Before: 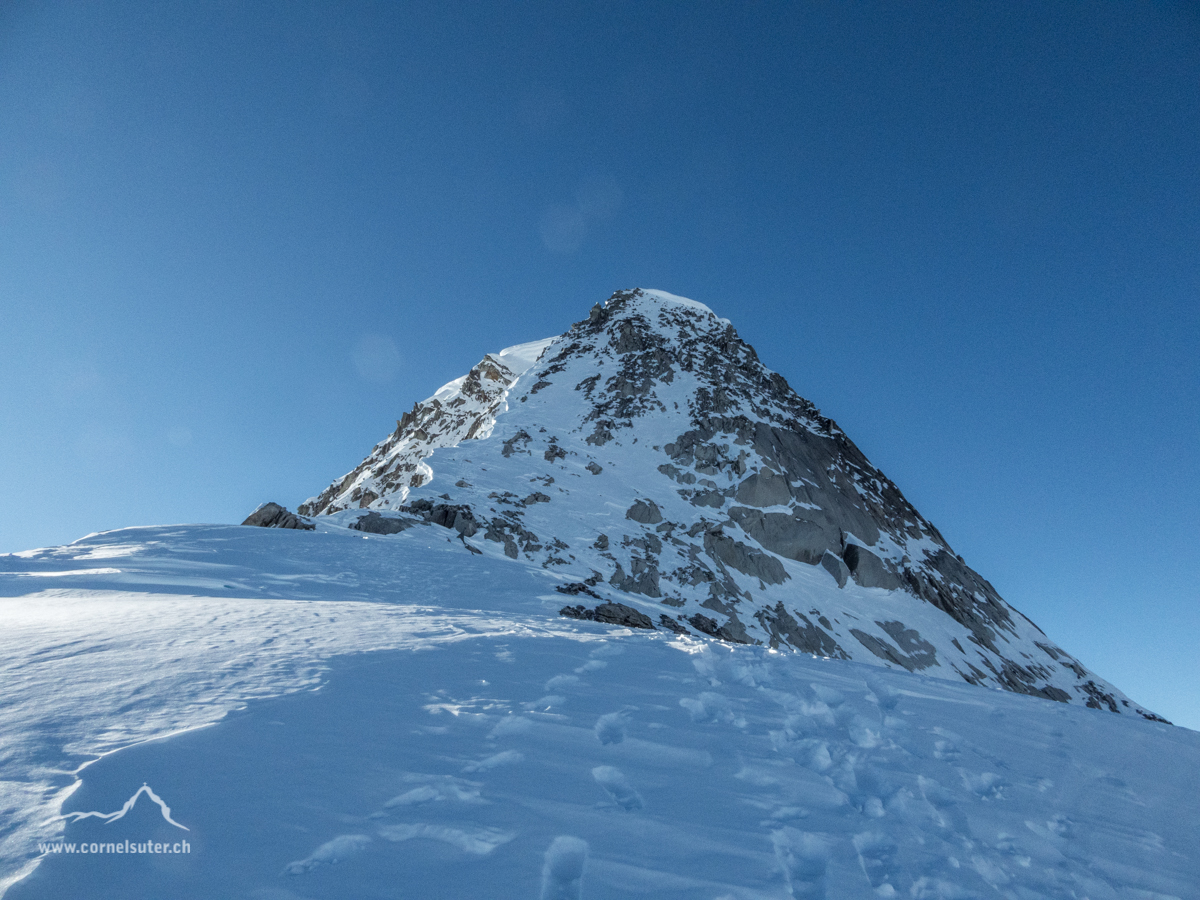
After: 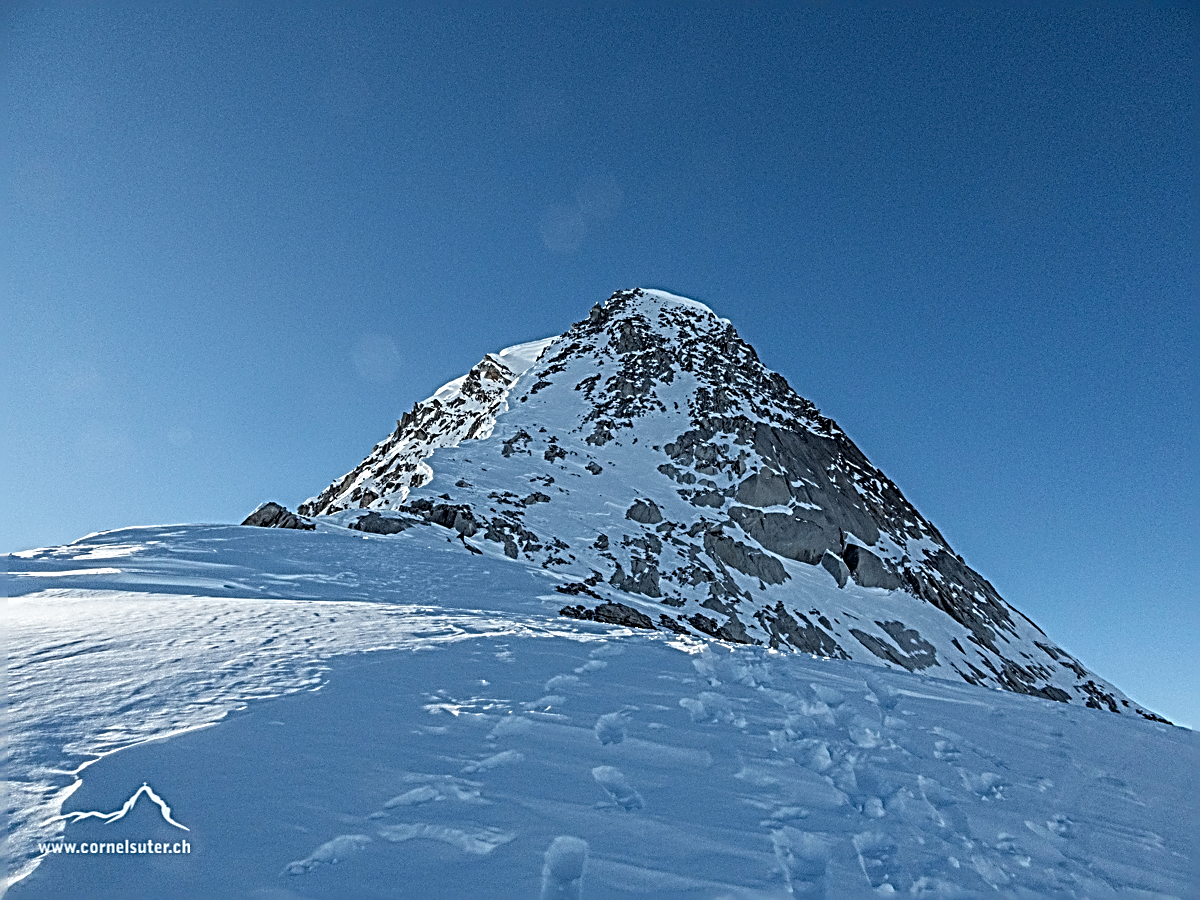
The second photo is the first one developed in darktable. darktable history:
sharpen: radius 3.158, amount 1.731
color correction: saturation 0.99
